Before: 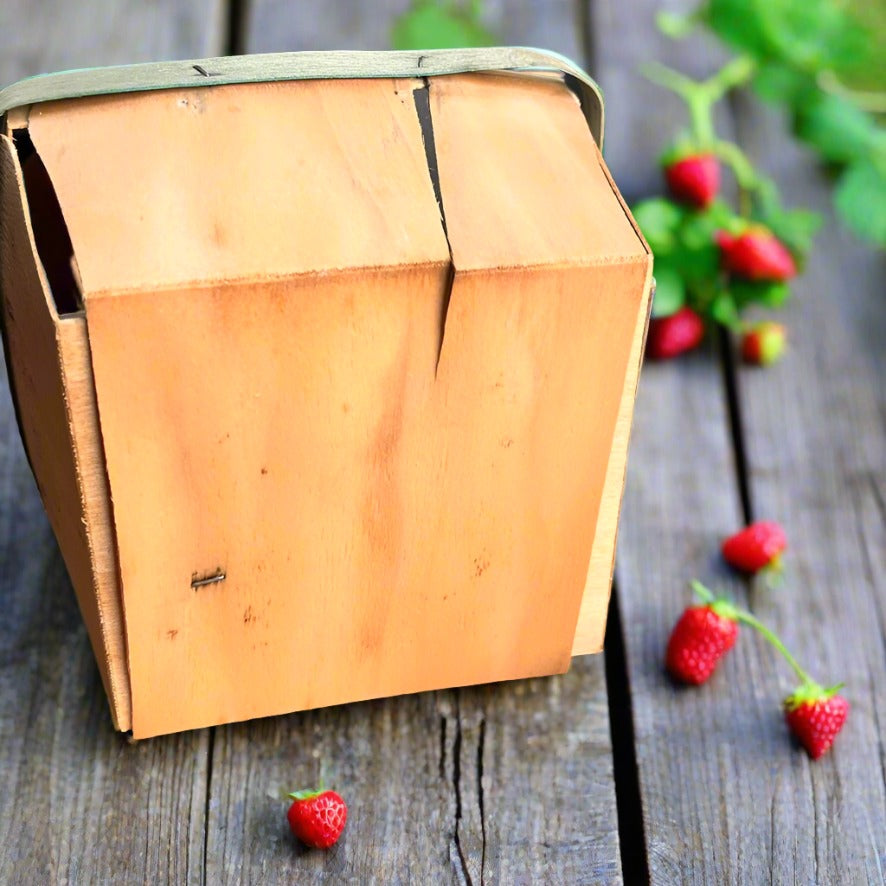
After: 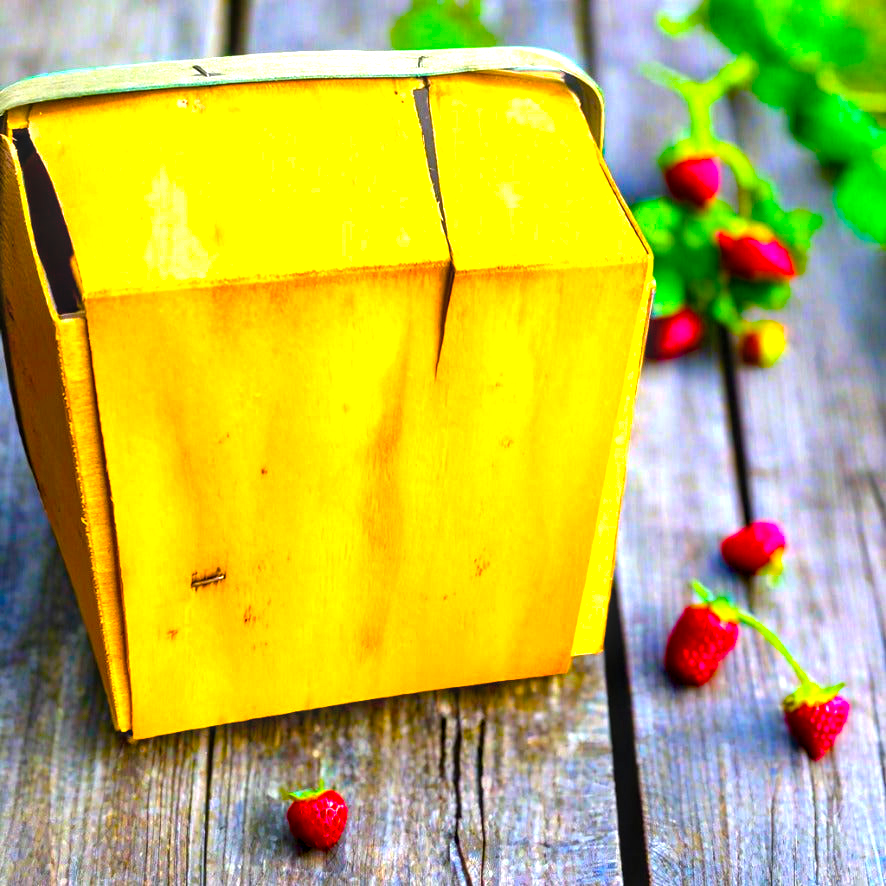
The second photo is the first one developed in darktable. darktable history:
color balance rgb: linear chroma grading › global chroma 20%, perceptual saturation grading › global saturation 65%, perceptual saturation grading › highlights 50%, perceptual saturation grading › shadows 30%, perceptual brilliance grading › global brilliance 12%, perceptual brilliance grading › highlights 15%, global vibrance 20%
local contrast: on, module defaults
